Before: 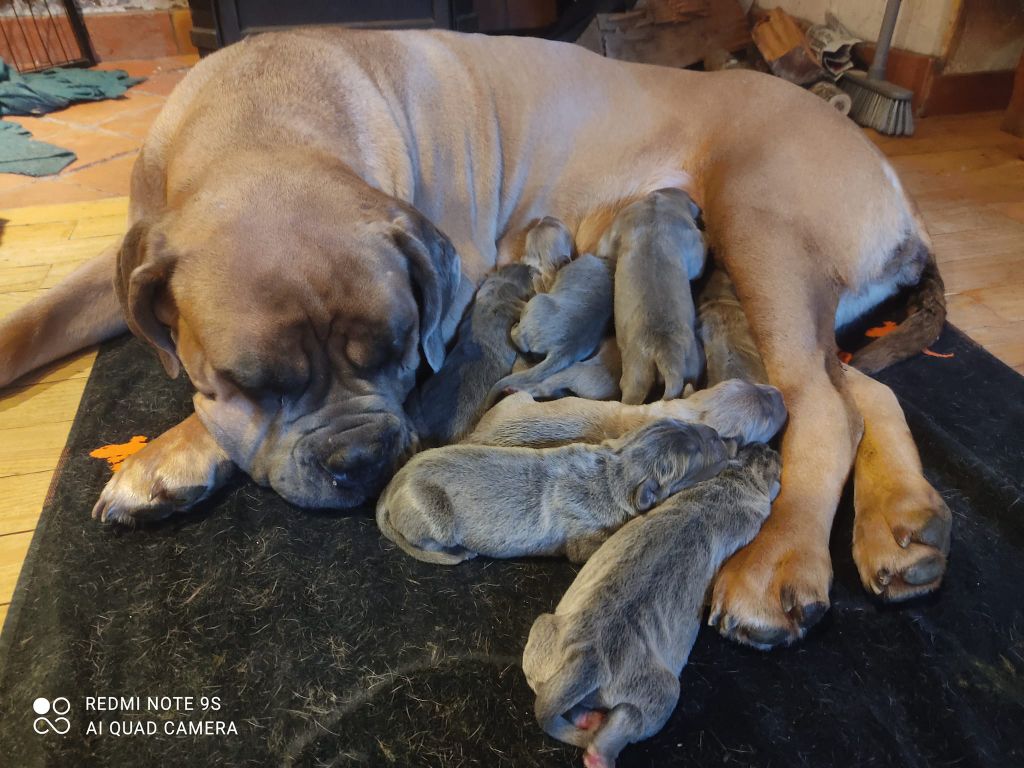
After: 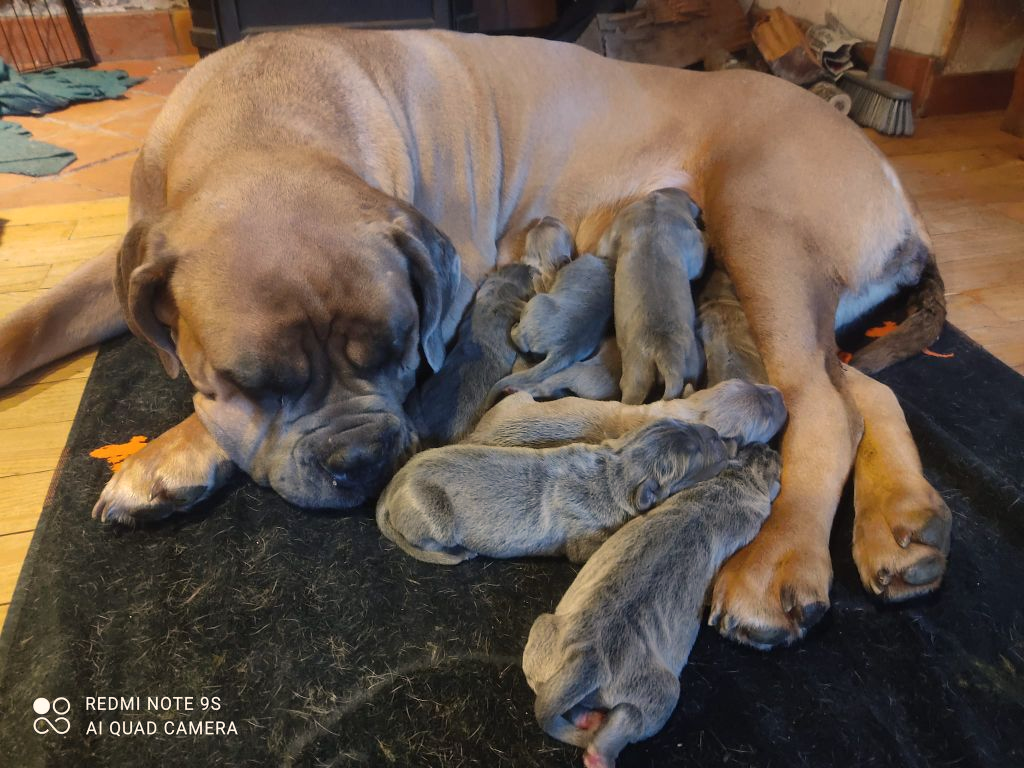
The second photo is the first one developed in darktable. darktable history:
color balance rgb: highlights gain › chroma 2.953%, highlights gain › hue 61.99°, perceptual saturation grading › global saturation 0.92%
